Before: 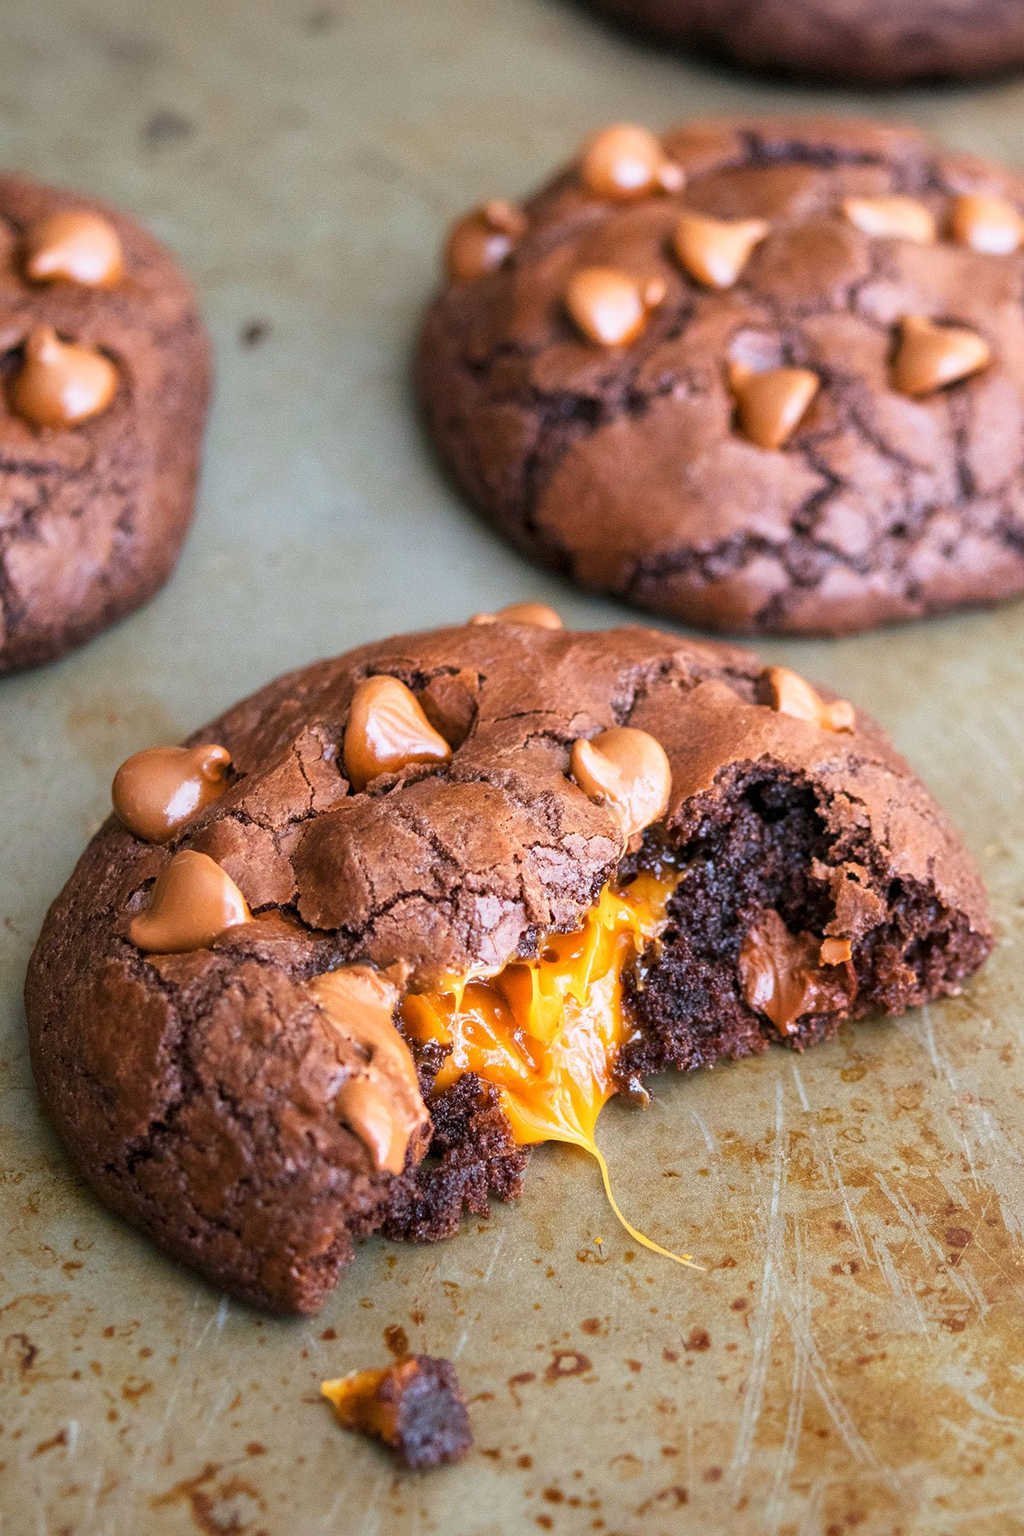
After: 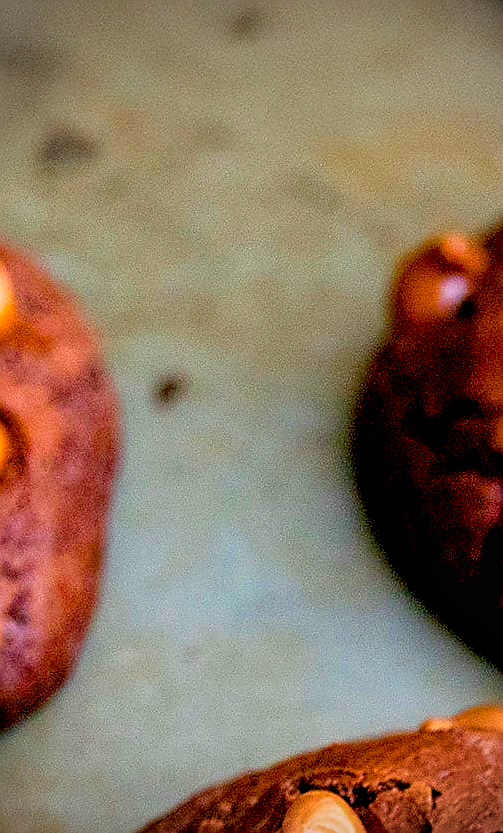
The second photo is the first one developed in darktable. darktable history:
exposure: black level correction 0.047, exposure 0.013 EV, compensate highlight preservation false
color zones: curves: ch0 [(0, 0.613) (0.01, 0.613) (0.245, 0.448) (0.498, 0.529) (0.642, 0.665) (0.879, 0.777) (0.99, 0.613)]; ch1 [(0, 0) (0.143, 0) (0.286, 0) (0.429, 0) (0.571, 0) (0.714, 0) (0.857, 0)], mix -121.96%
vignetting: on, module defaults
local contrast: on, module defaults
sharpen: radius 1.4, amount 1.25, threshold 0.7
color balance rgb: perceptual saturation grading › global saturation 30%, global vibrance 20%
crop and rotate: left 10.817%, top 0.062%, right 47.194%, bottom 53.626%
white balance: emerald 1
